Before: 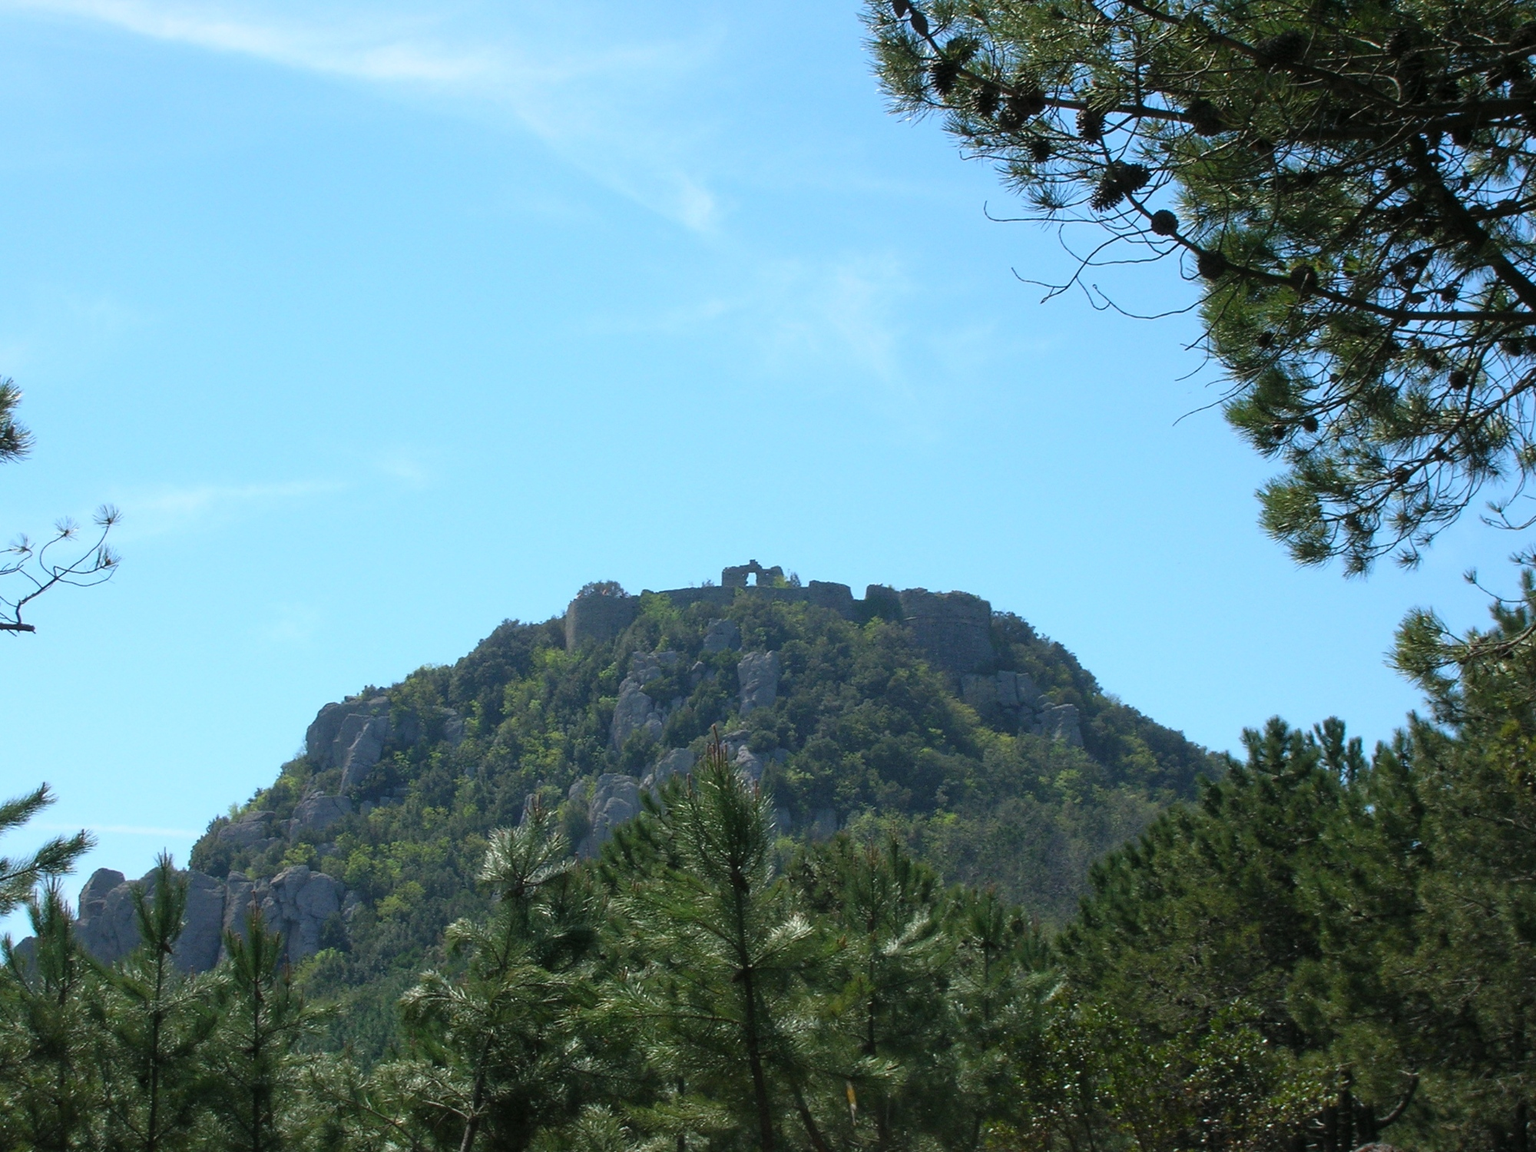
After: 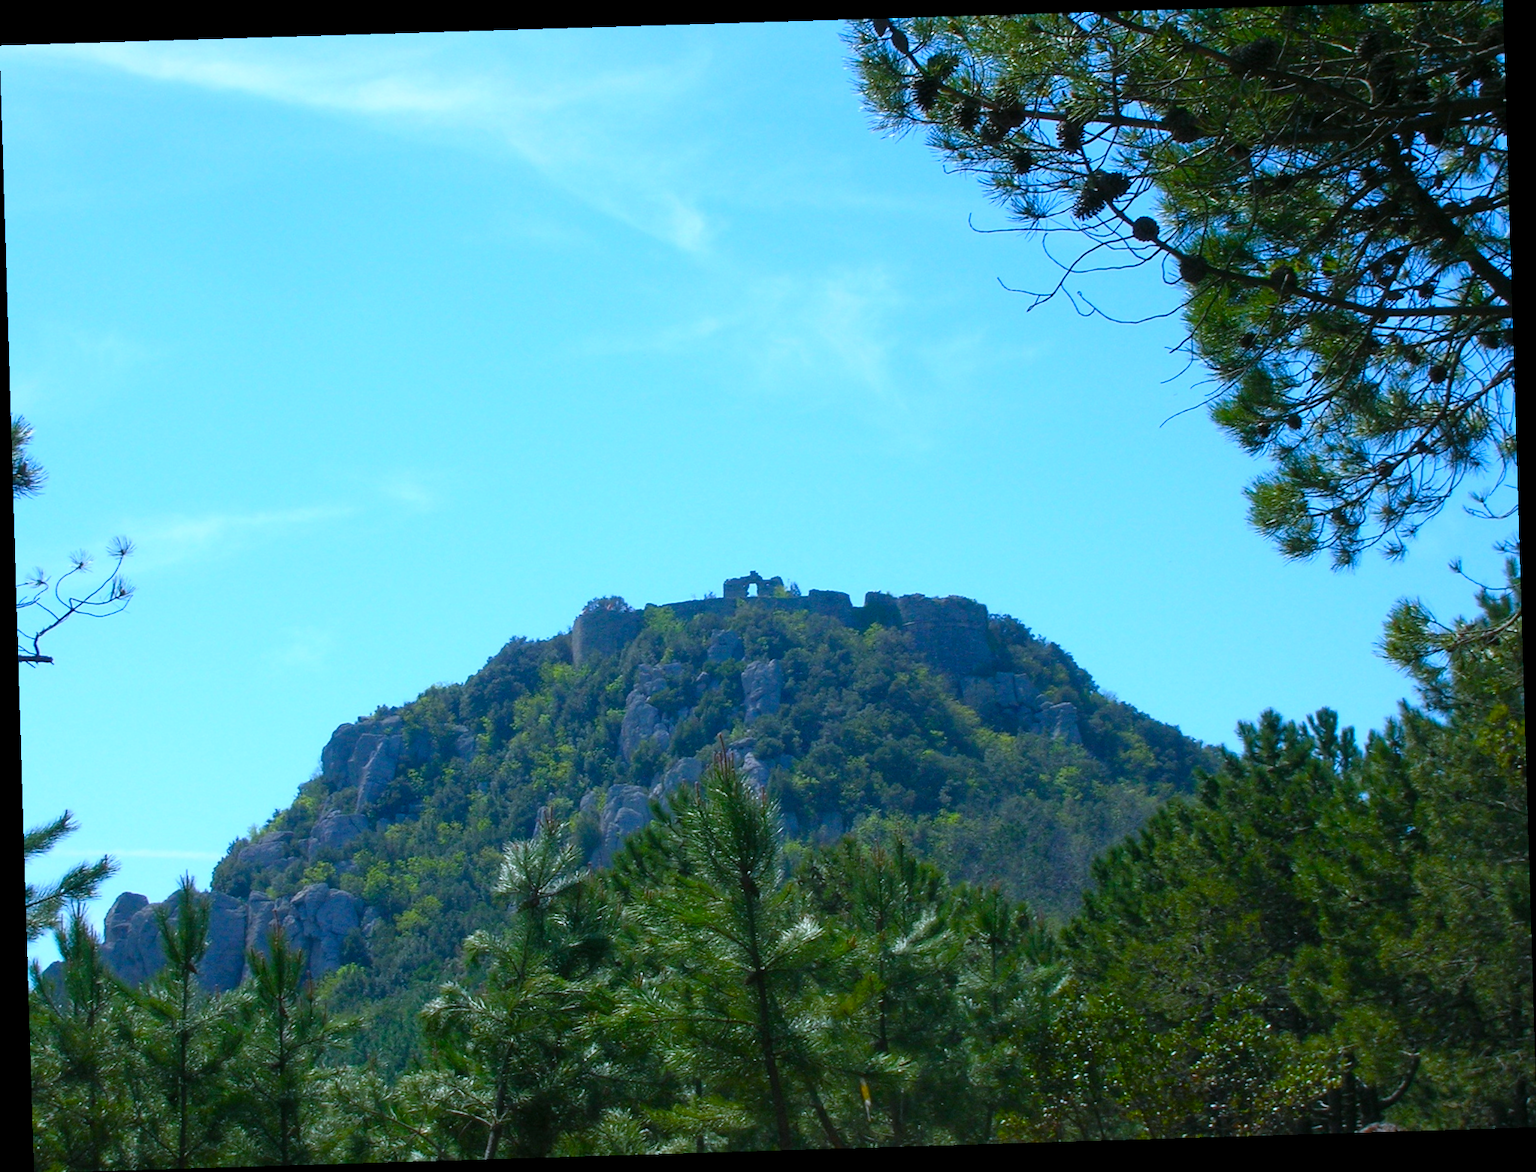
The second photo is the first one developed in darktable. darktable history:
color balance rgb: perceptual saturation grading › global saturation 45%, perceptual saturation grading › highlights -25%, perceptual saturation grading › shadows 50%, perceptual brilliance grading › global brilliance 3%, global vibrance 3%
rotate and perspective: rotation -1.75°, automatic cropping off
white balance: red 0.931, blue 1.11
